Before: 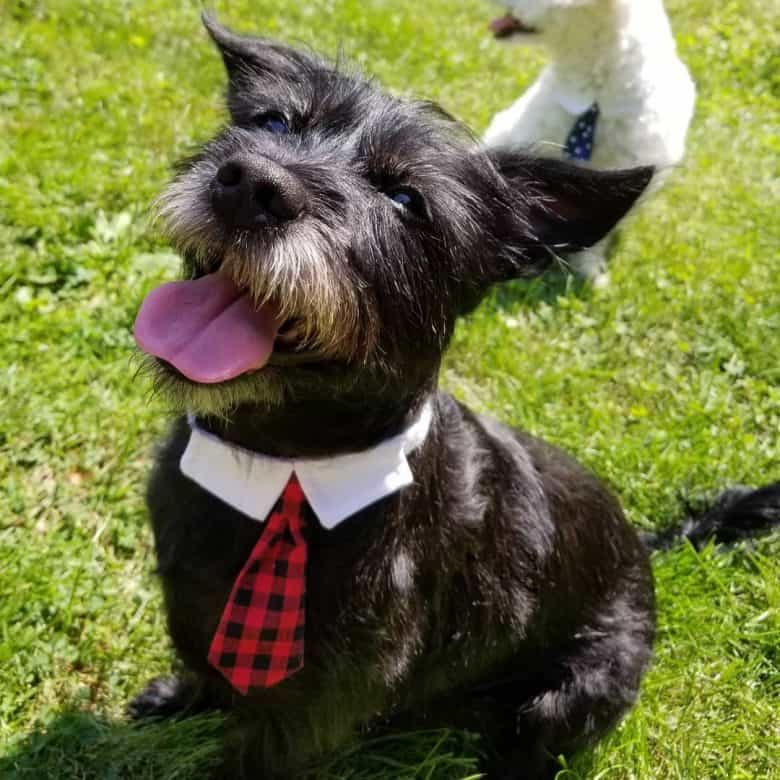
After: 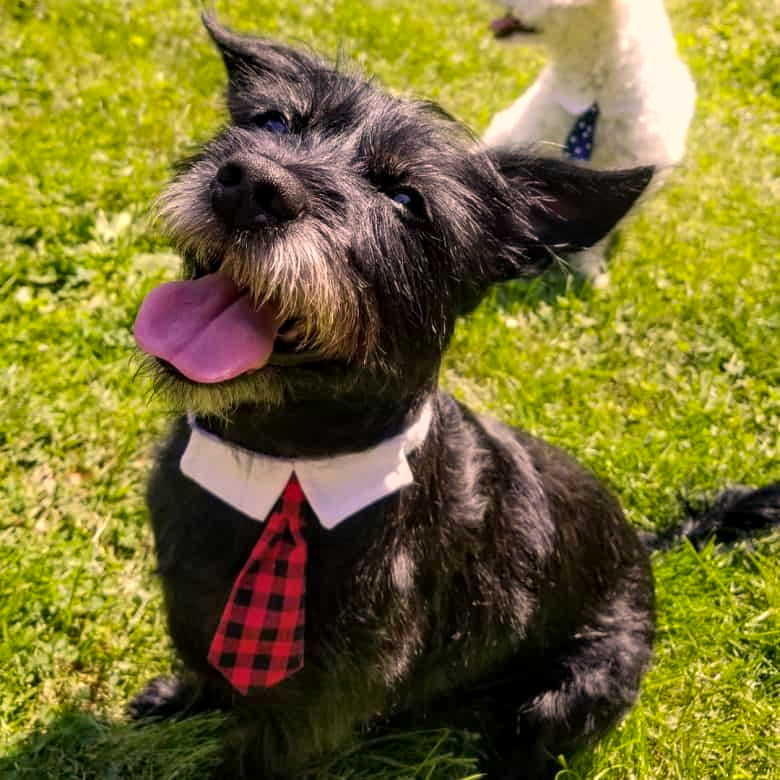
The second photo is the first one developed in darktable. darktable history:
white balance: red 0.986, blue 1.01
bloom: size 3%, threshold 100%, strength 0%
local contrast: on, module defaults
exposure: compensate highlight preservation false
color calibration: output R [1.003, 0.027, -0.041, 0], output G [-0.018, 1.043, -0.038, 0], output B [0.071, -0.086, 1.017, 0], illuminant as shot in camera, x 0.359, y 0.362, temperature 4570.54 K
rotate and perspective: automatic cropping original format, crop left 0, crop top 0
color correction: highlights a* 17.88, highlights b* 18.79
